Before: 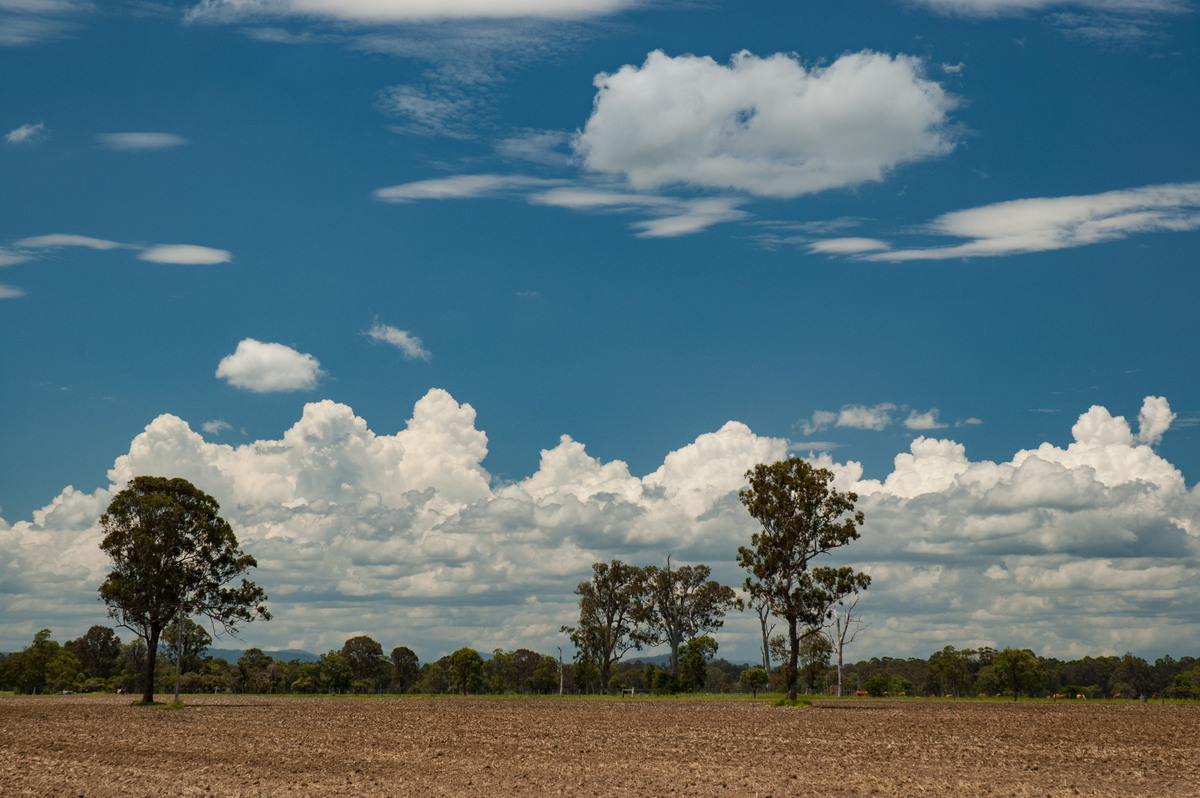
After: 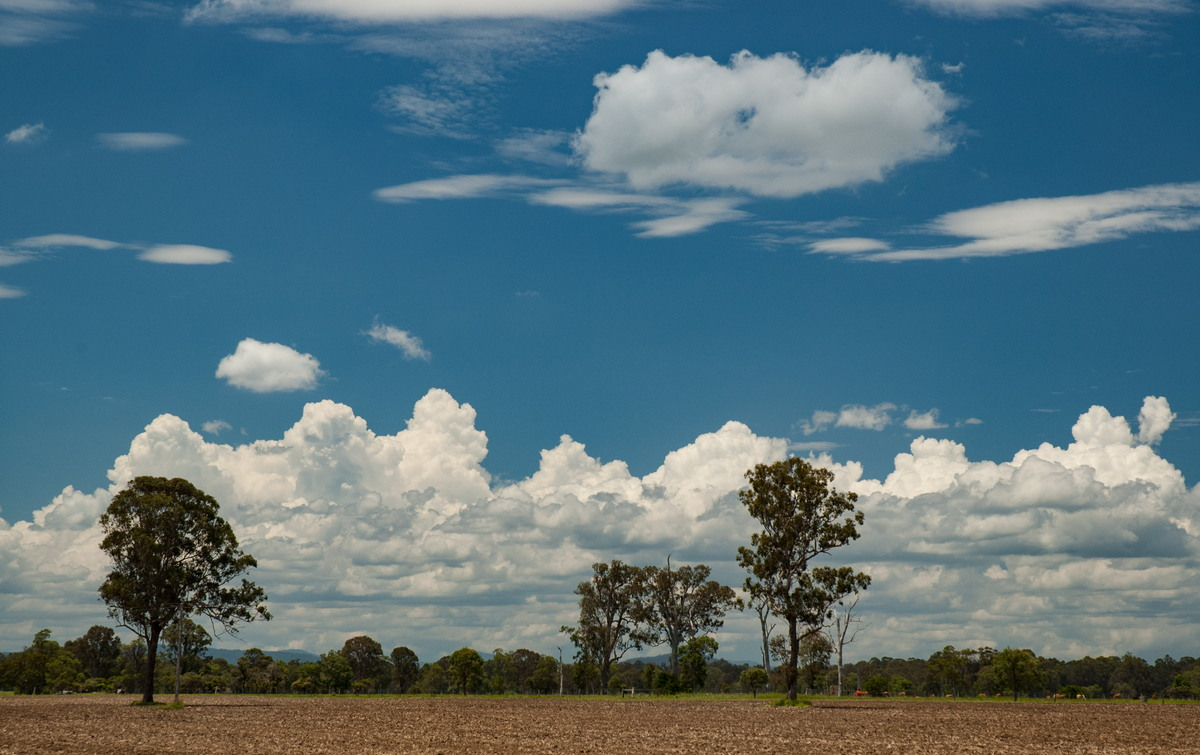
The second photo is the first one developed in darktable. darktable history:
crop and rotate: top 0.013%, bottom 5.267%
